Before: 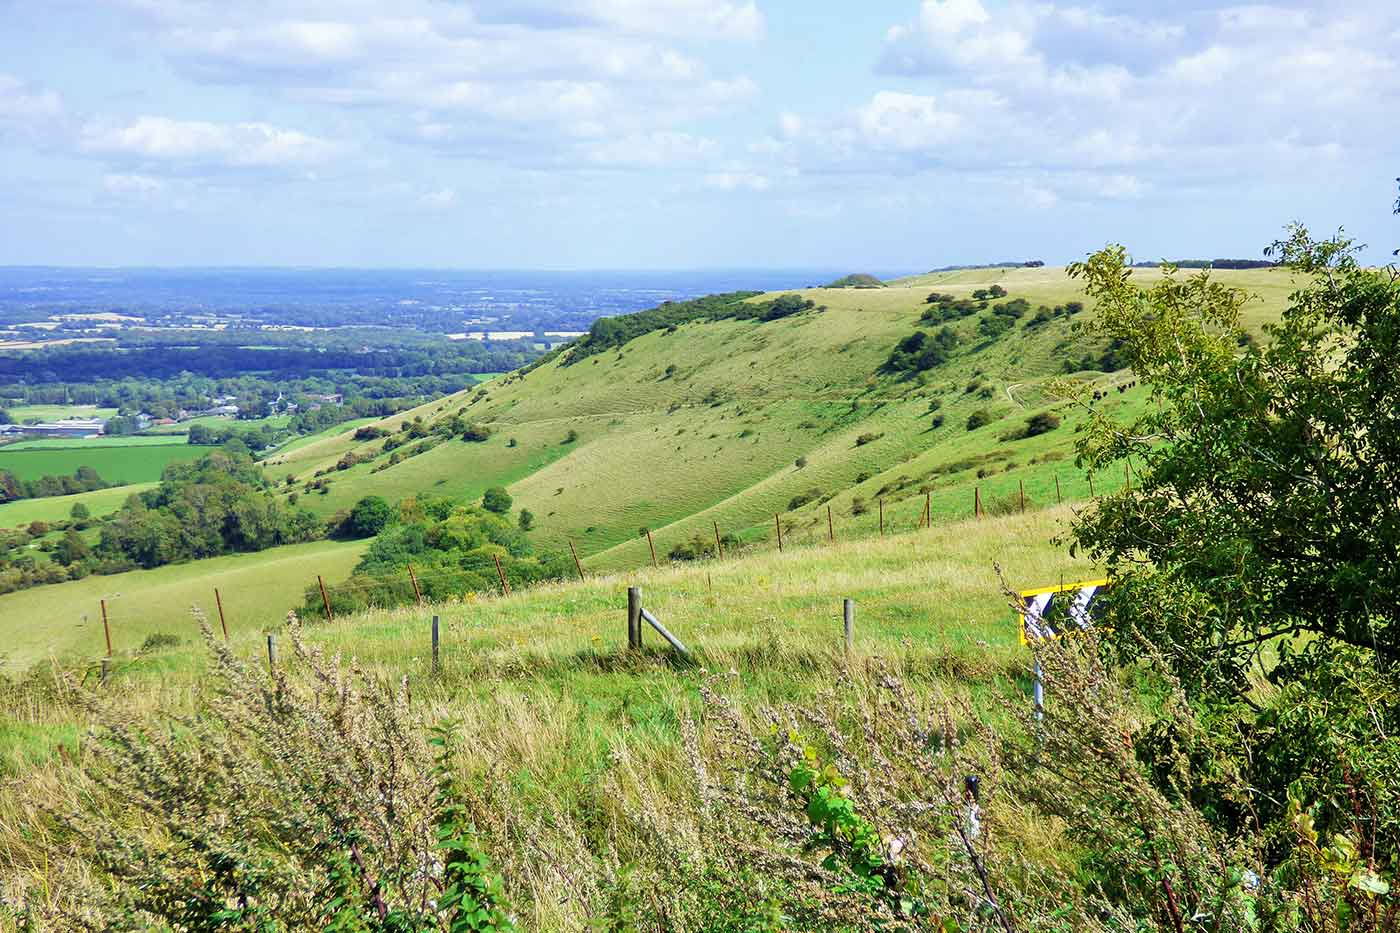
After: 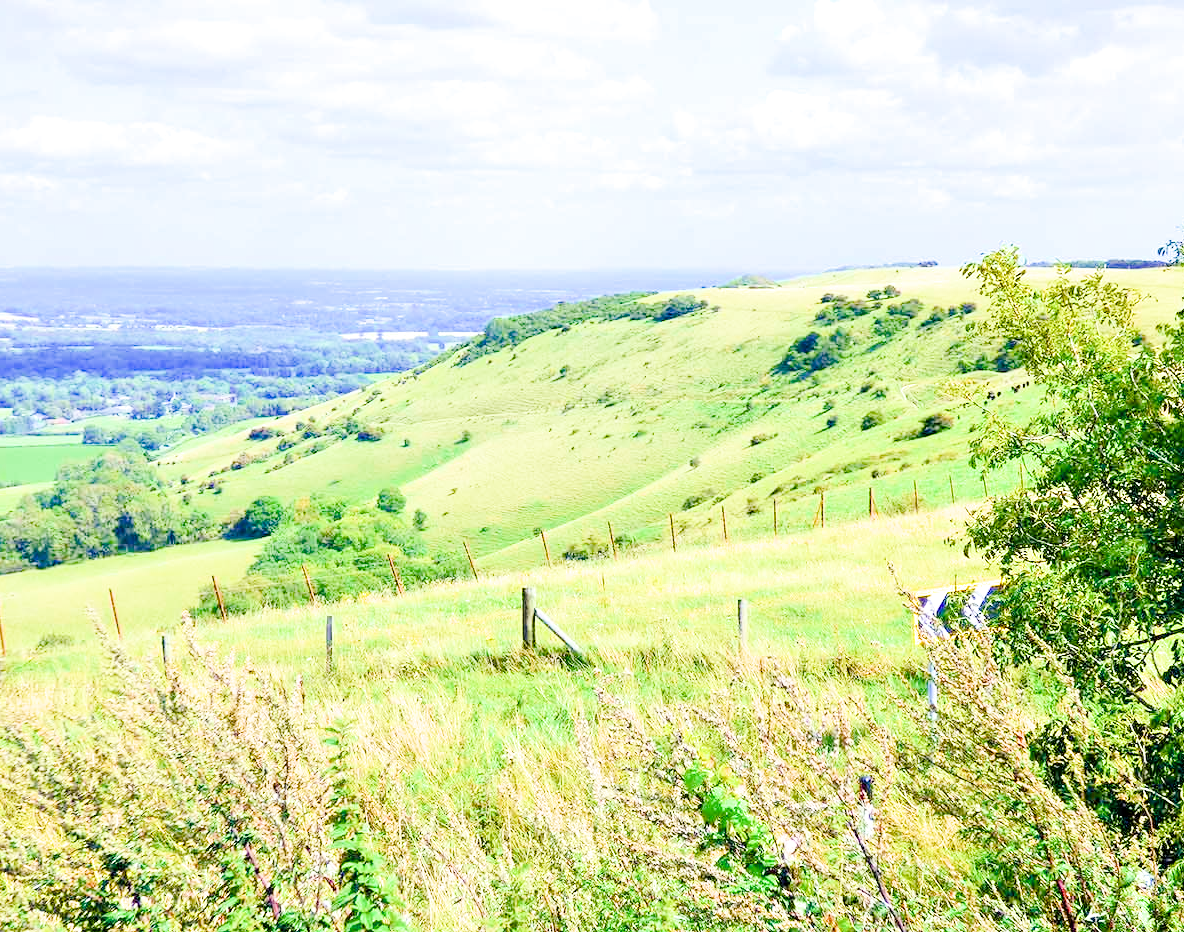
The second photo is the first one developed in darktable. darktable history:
color balance rgb: shadows lift › chroma 5.367%, shadows lift › hue 237.37°, highlights gain › luminance 14.852%, perceptual saturation grading › global saturation 24.143%, perceptual saturation grading › highlights -23.541%, perceptual saturation grading › mid-tones 23.884%, perceptual saturation grading › shadows 39.62%
filmic rgb: black relative exposure -7.65 EV, white relative exposure 4.56 EV, threshold 2.99 EV, hardness 3.61, contrast 0.992, enable highlight reconstruction true
exposure: exposure 2.213 EV, compensate highlight preservation false
crop: left 7.592%, right 7.818%
